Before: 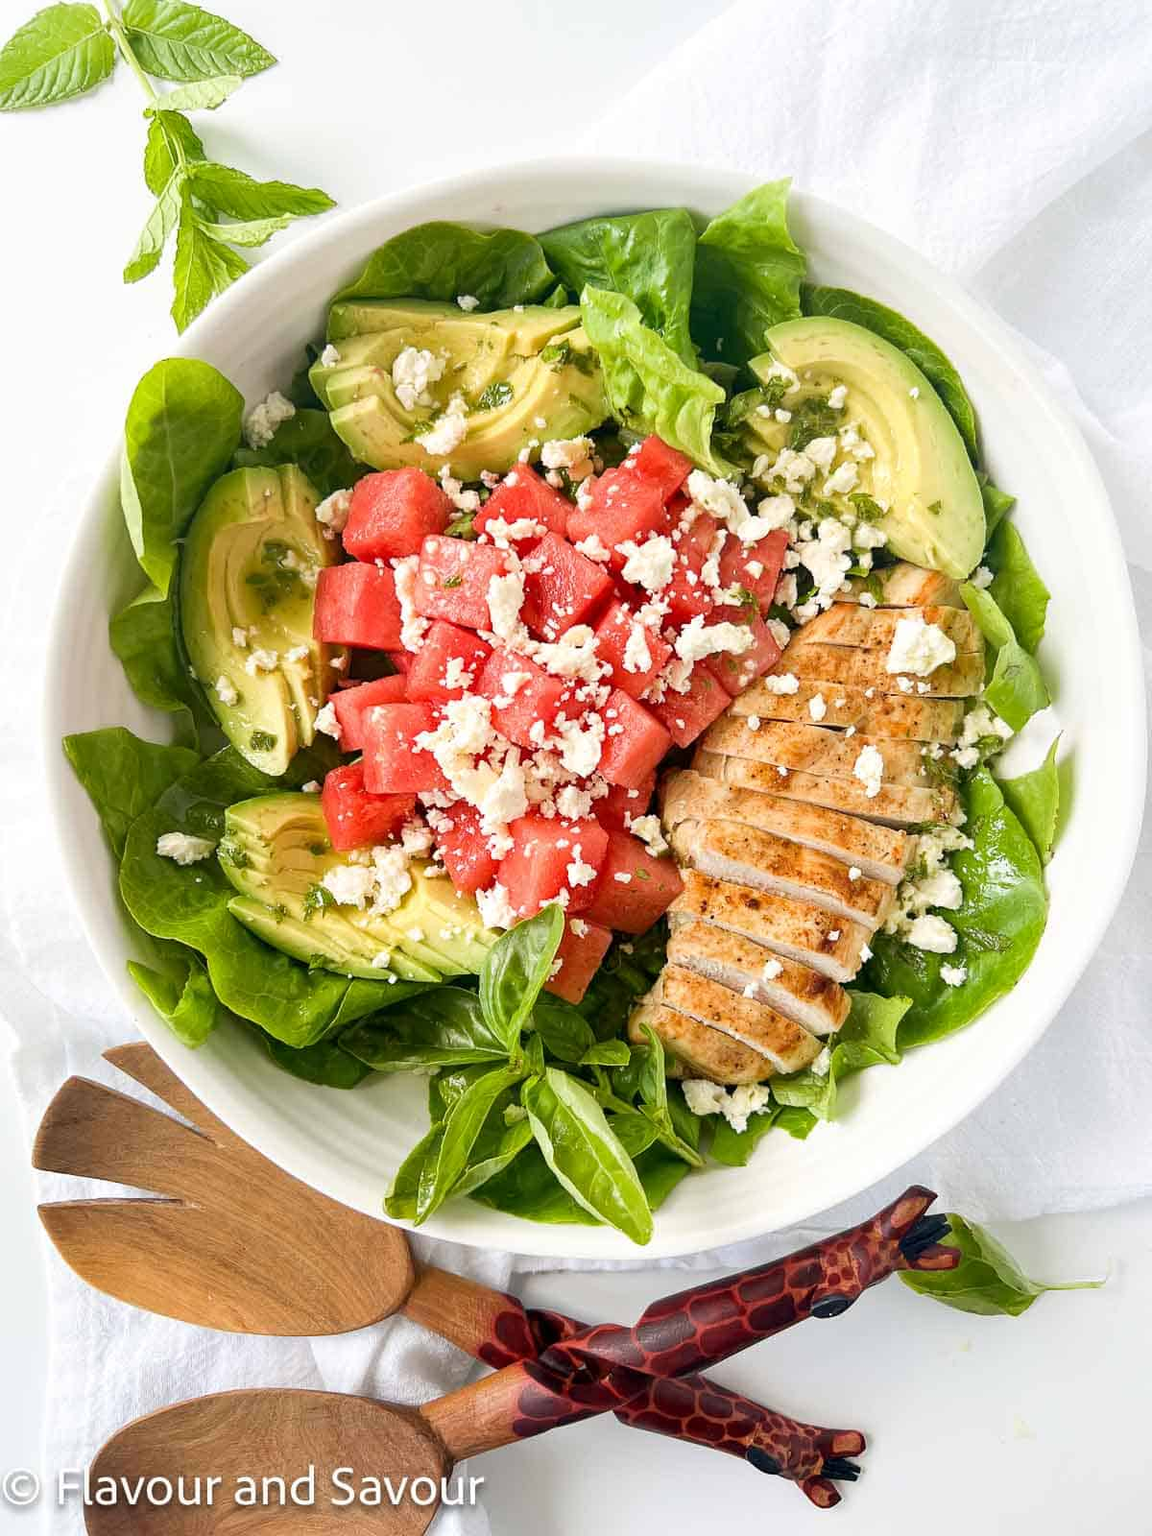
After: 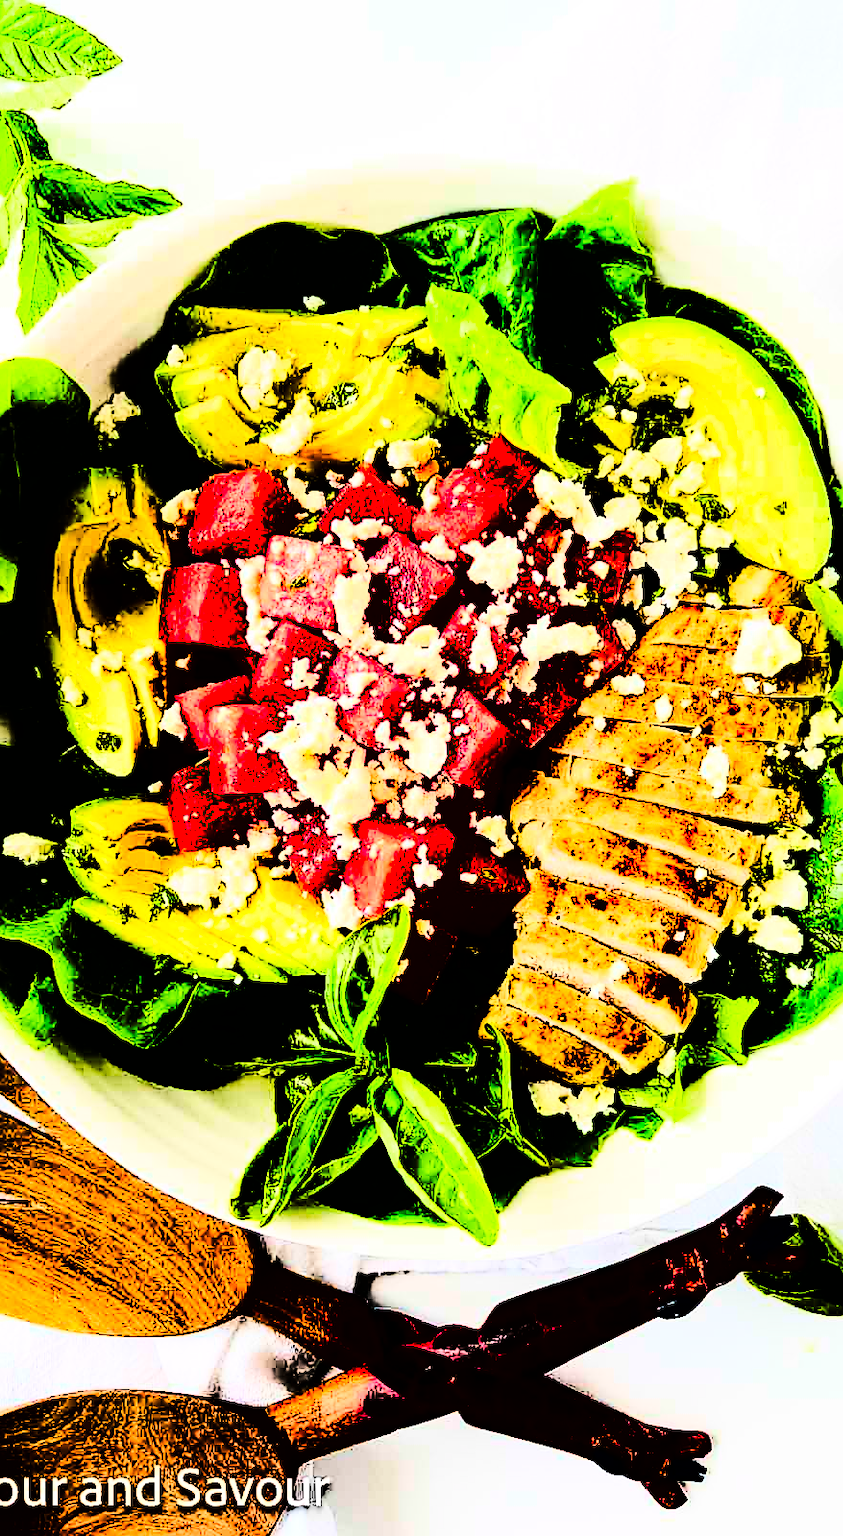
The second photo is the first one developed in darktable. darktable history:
sharpen: on, module defaults
contrast brightness saturation: contrast 0.77, brightness -1, saturation 1
tone curve: curves: ch0 [(0, 0) (0.086, 0.006) (0.148, 0.021) (0.245, 0.105) (0.374, 0.401) (0.444, 0.631) (0.778, 0.915) (1, 1)], color space Lab, linked channels, preserve colors none
crop: left 13.443%, right 13.31%
